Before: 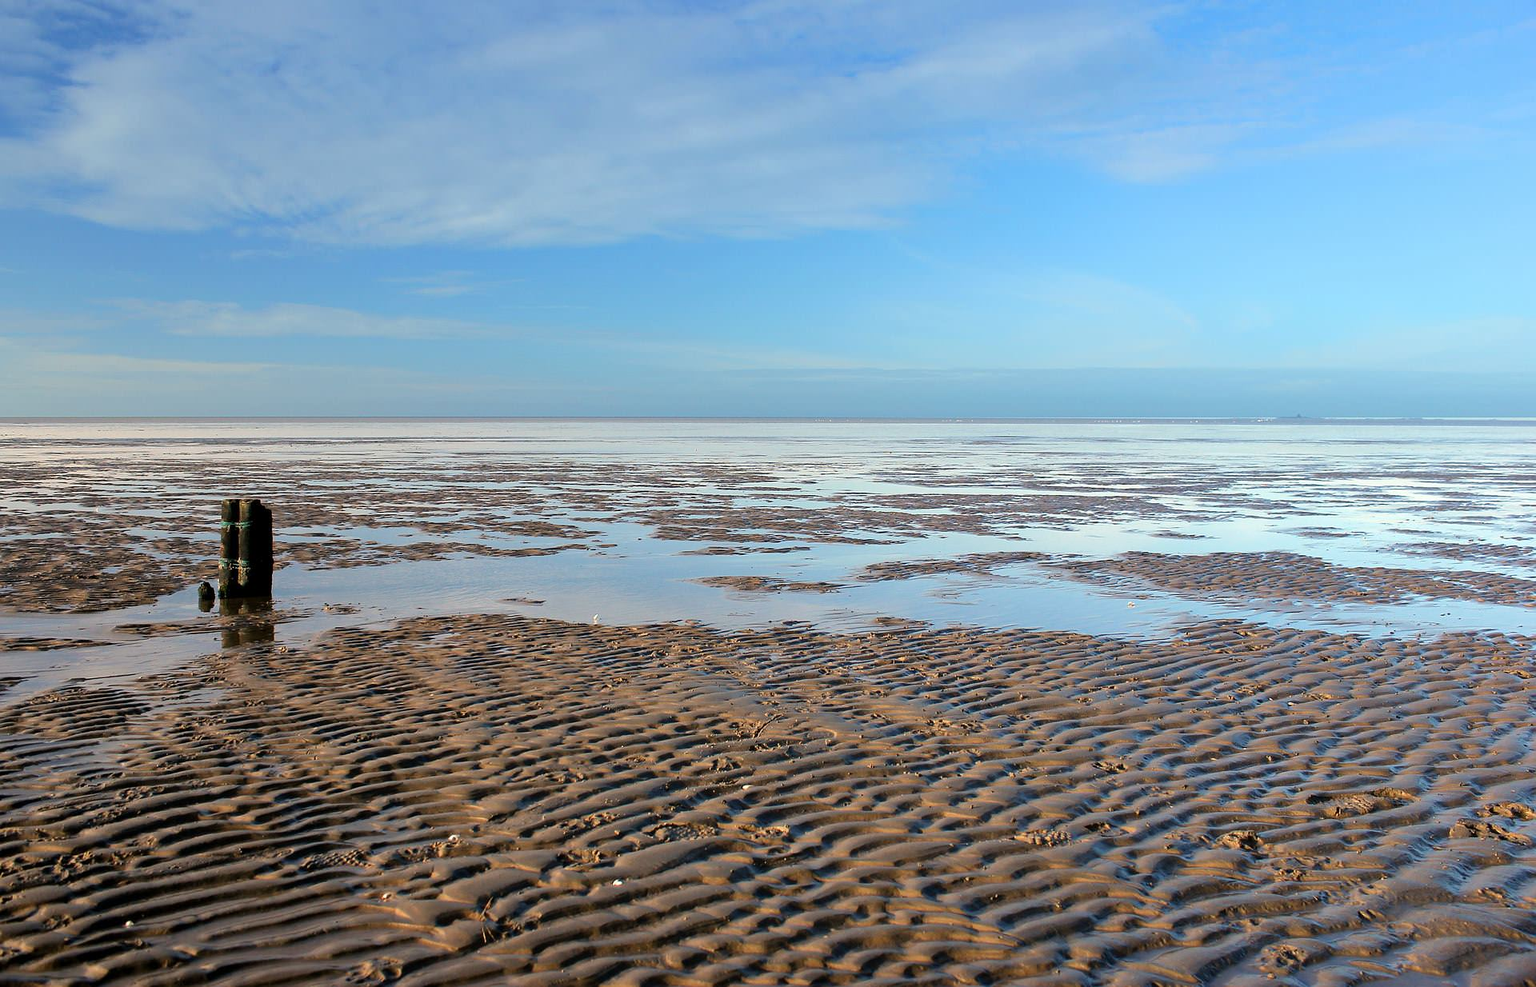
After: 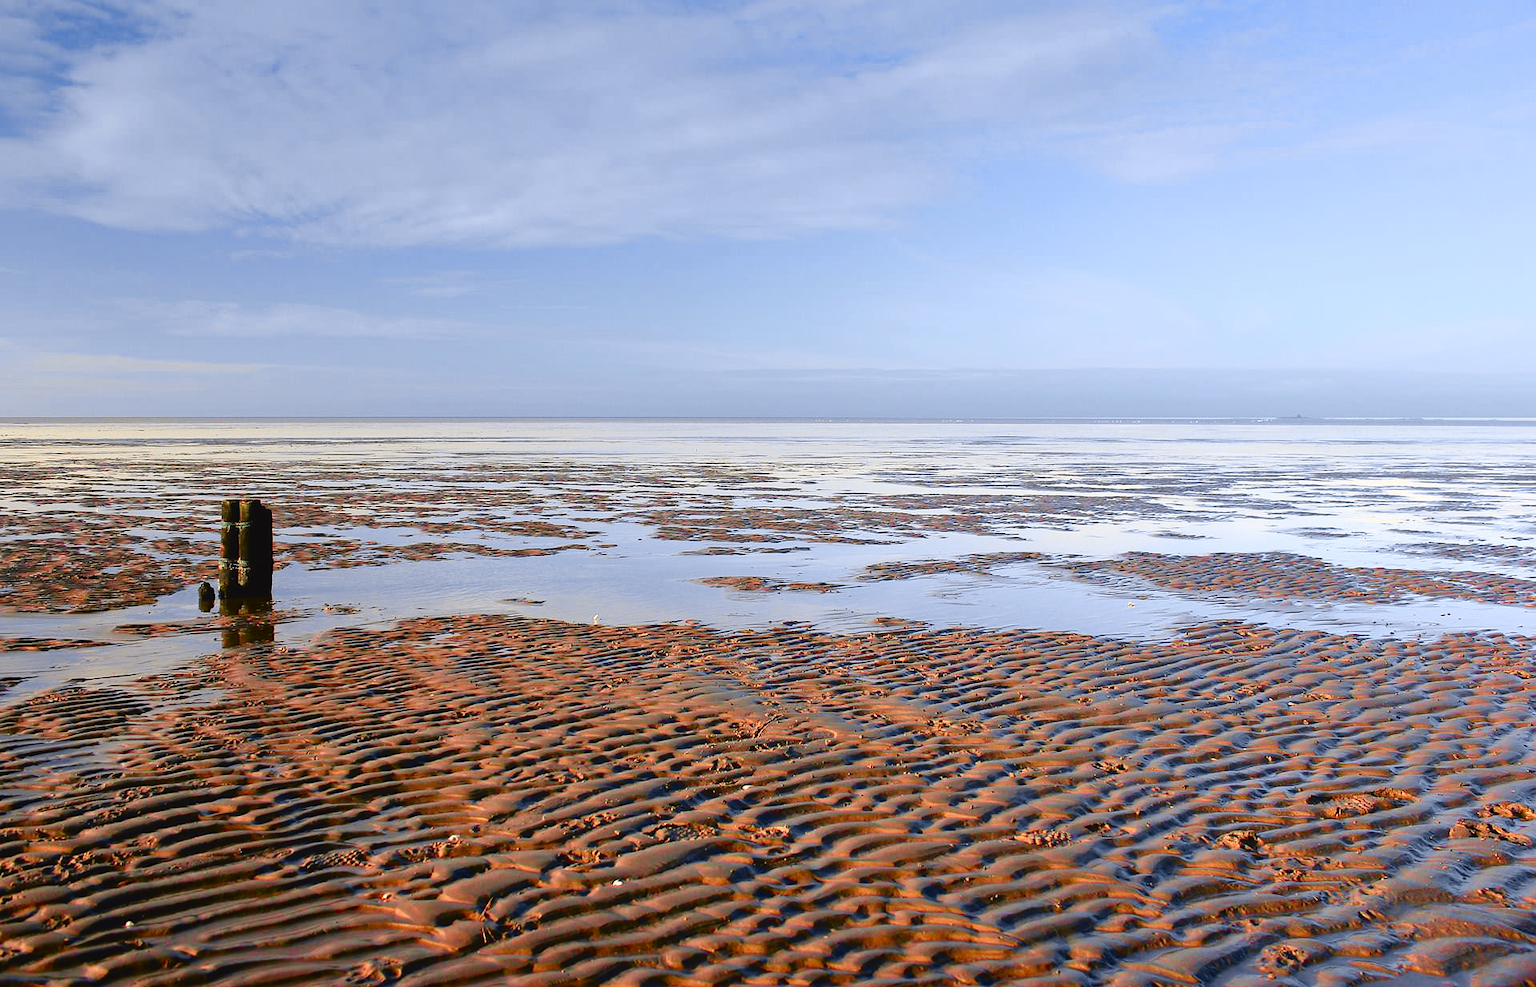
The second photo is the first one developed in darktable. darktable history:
tone curve: curves: ch0 [(0, 0.036) (0.119, 0.115) (0.466, 0.498) (0.715, 0.767) (0.817, 0.865) (1, 0.998)]; ch1 [(0, 0) (0.377, 0.424) (0.442, 0.491) (0.487, 0.502) (0.514, 0.512) (0.536, 0.577) (0.66, 0.724) (1, 1)]; ch2 [(0, 0) (0.38, 0.405) (0.463, 0.443) (0.492, 0.486) (0.526, 0.541) (0.578, 0.598) (1, 1)], color space Lab, independent channels, preserve colors none
color balance rgb: perceptual saturation grading › global saturation 20%, perceptual saturation grading › highlights -25.58%, perceptual saturation grading › shadows 49.707%
